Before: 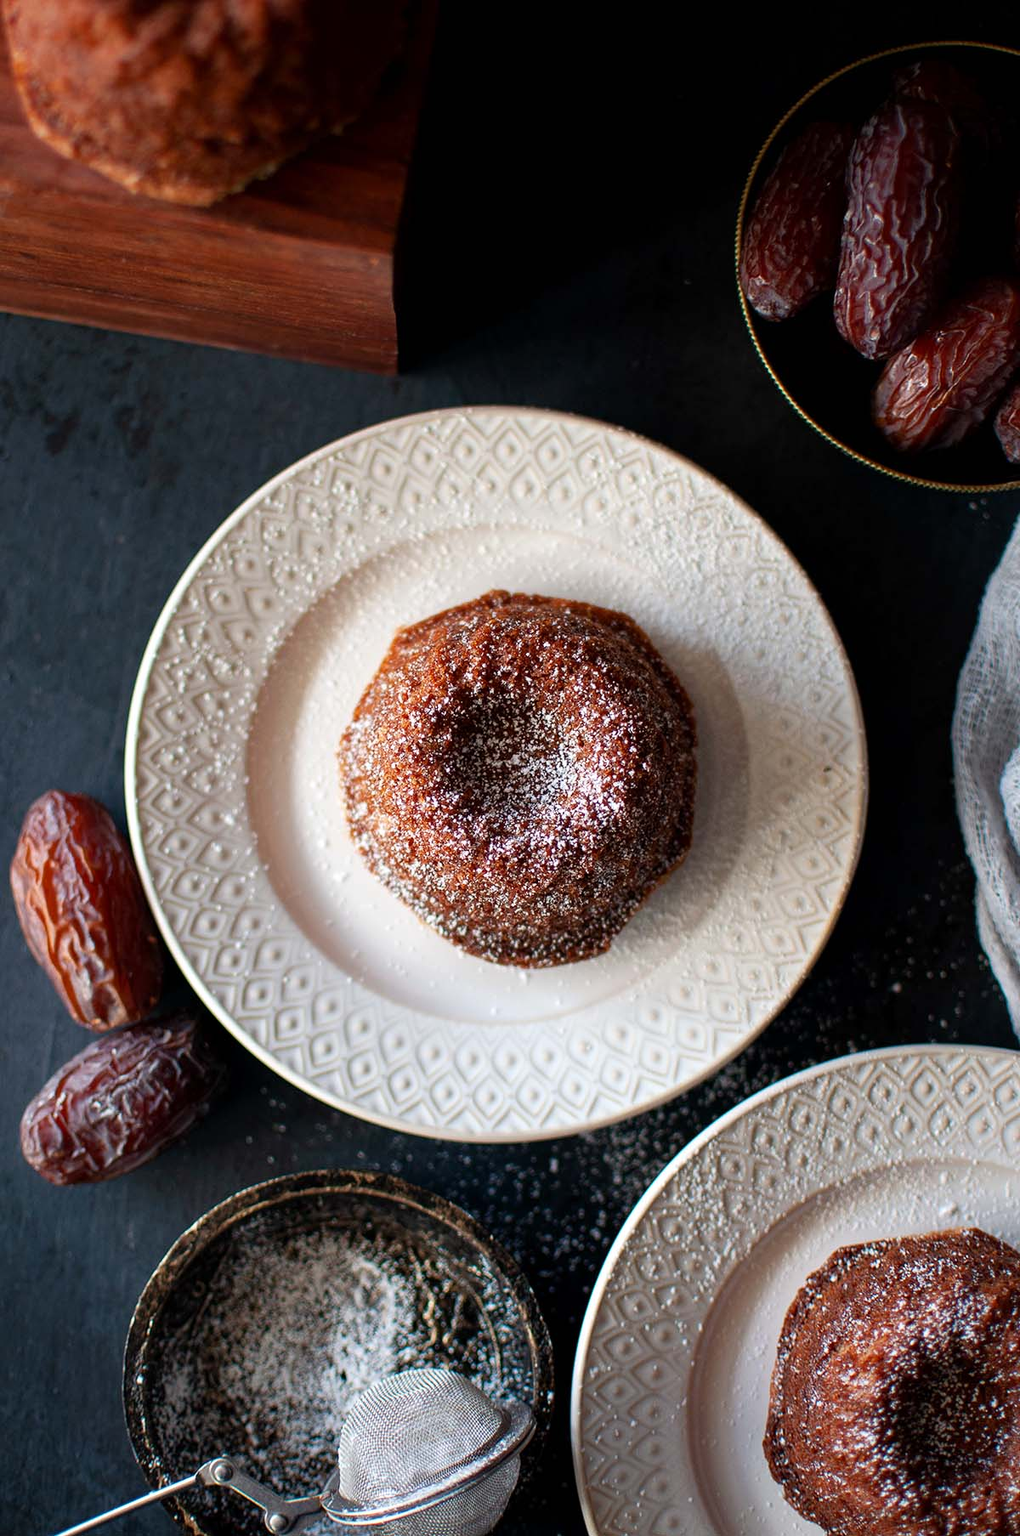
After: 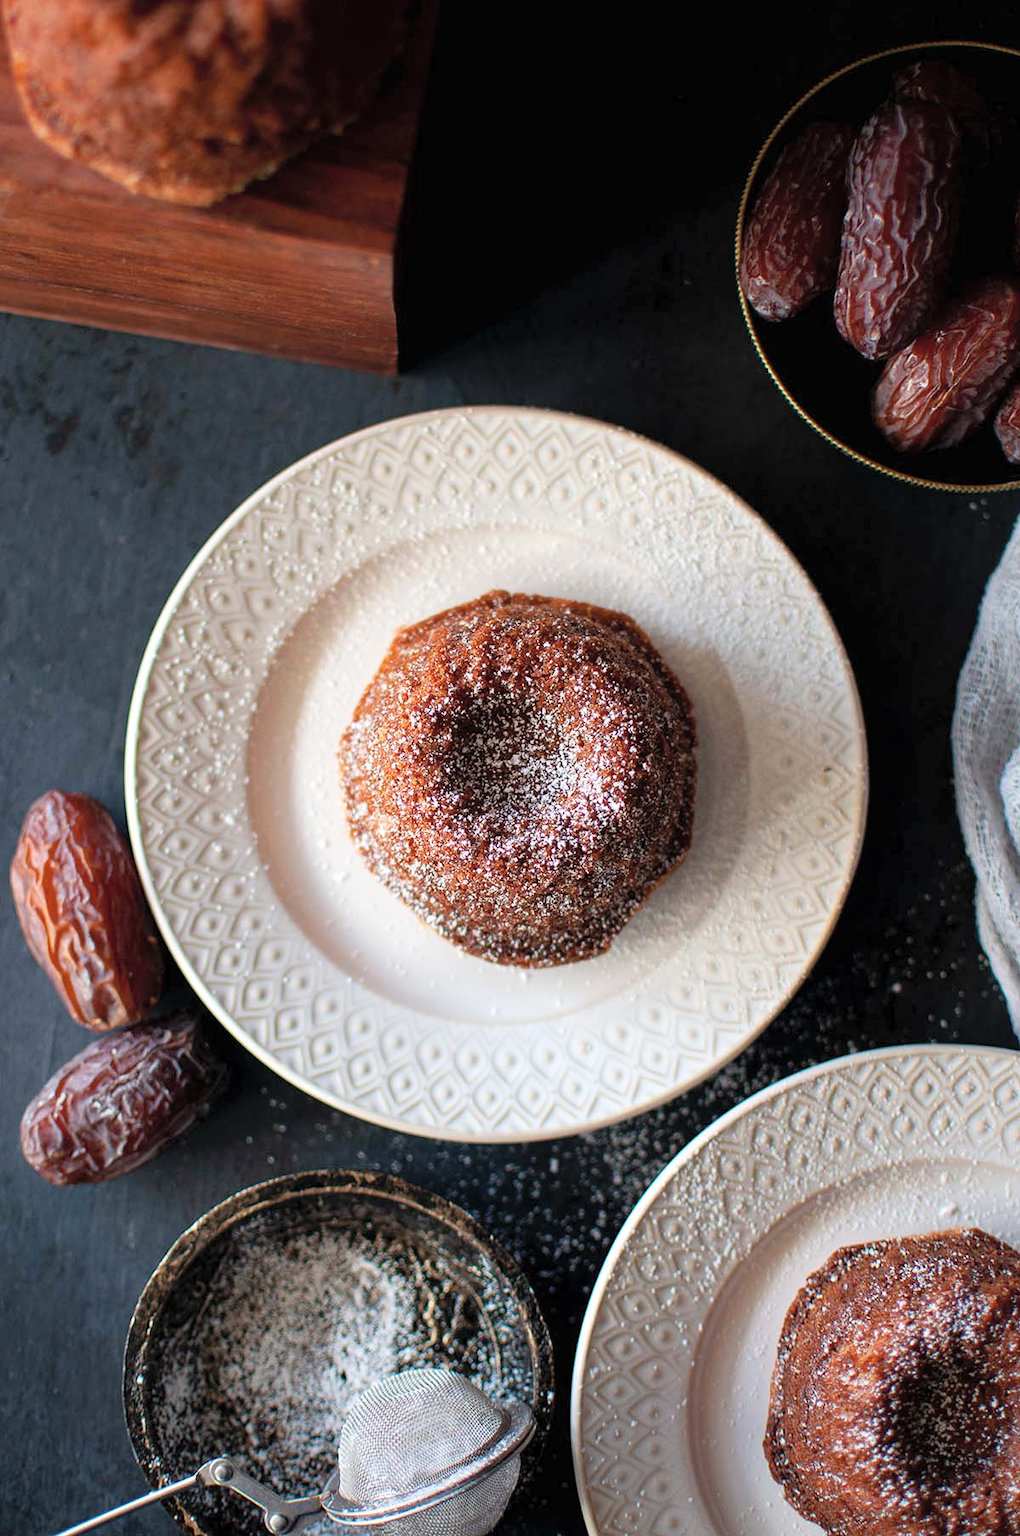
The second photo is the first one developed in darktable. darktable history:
exposure: compensate highlight preservation false
contrast brightness saturation: brightness 0.149
